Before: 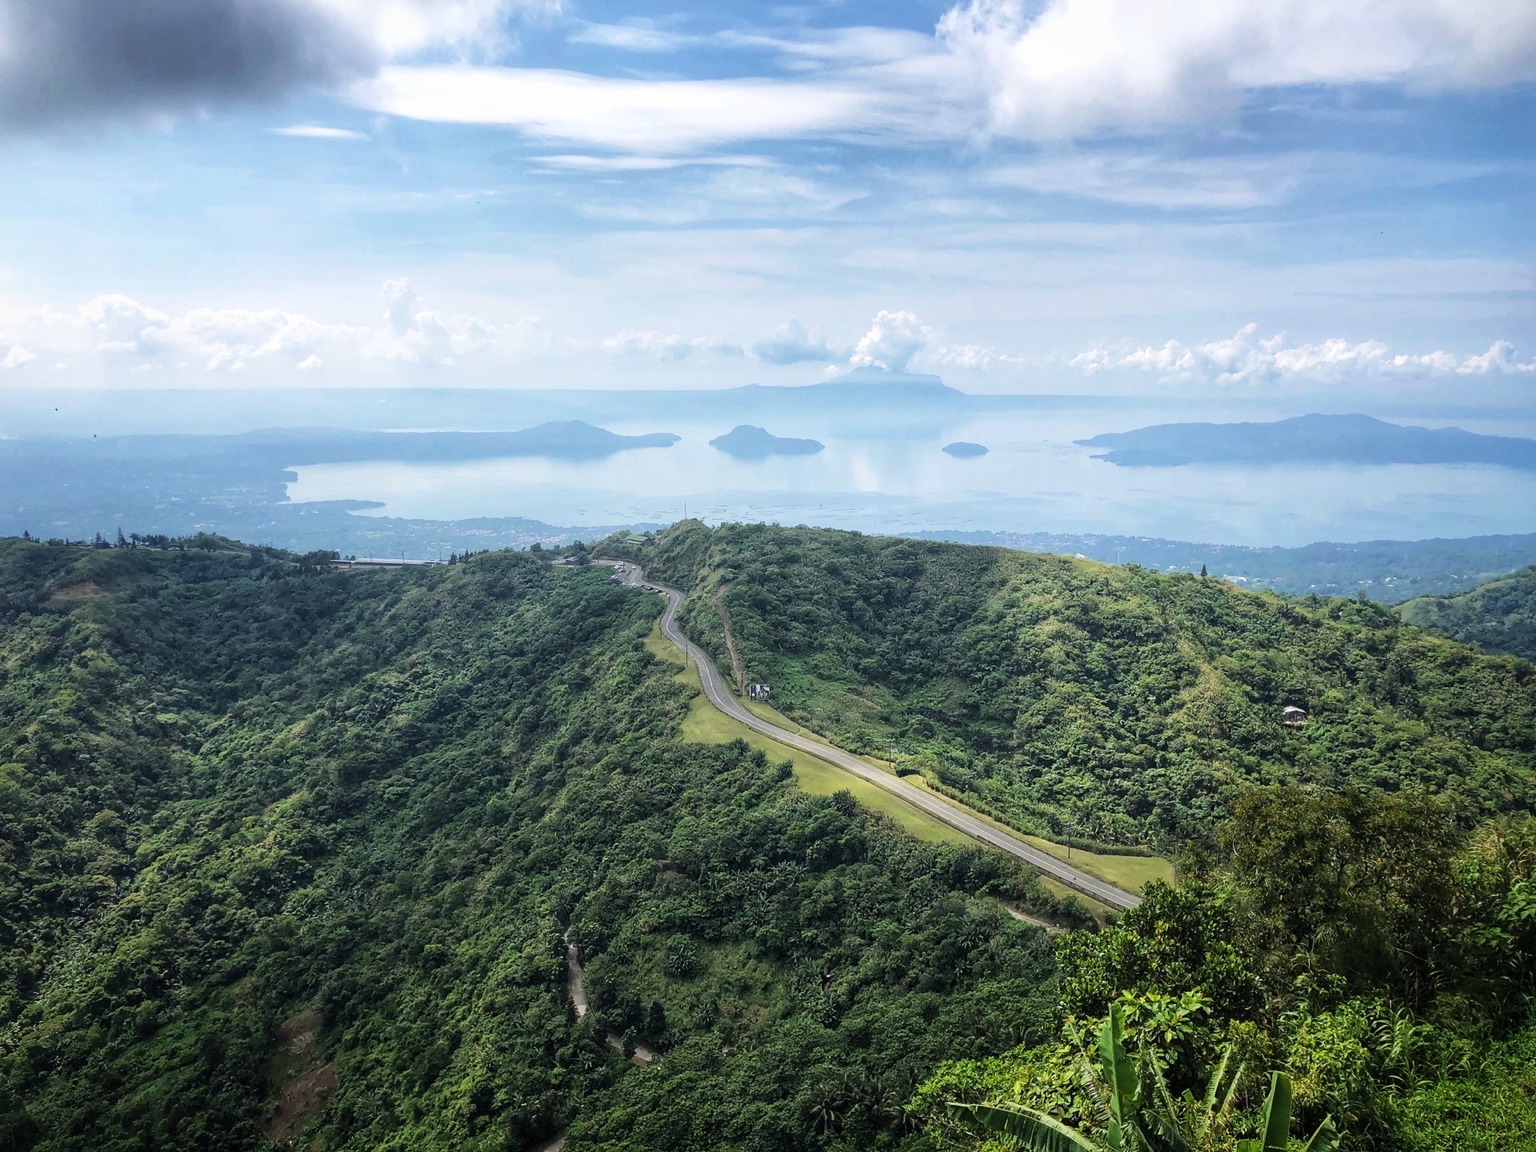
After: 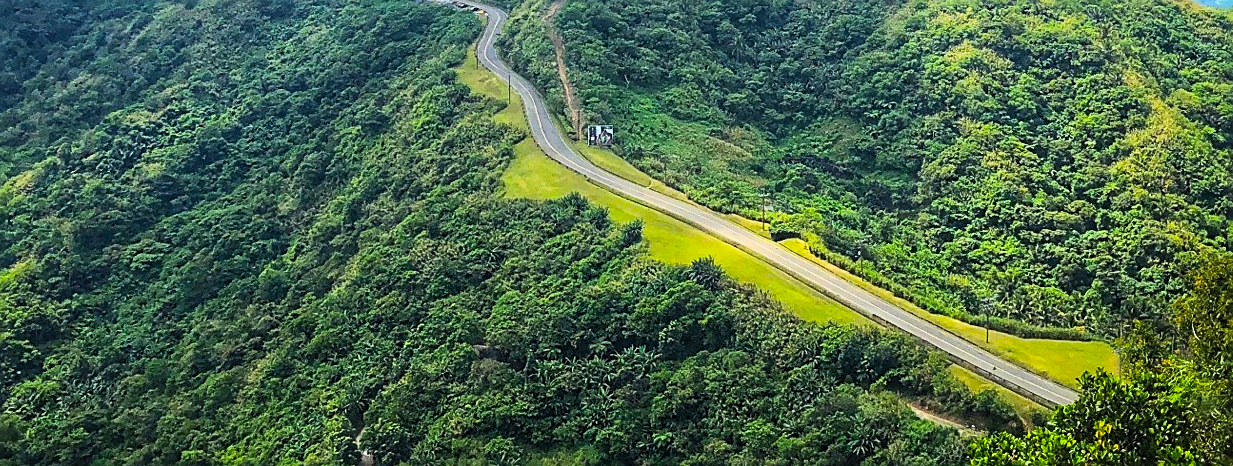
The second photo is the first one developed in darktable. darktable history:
sharpen: on, module defaults
contrast brightness saturation: contrast 0.203, brightness 0.164, saturation 0.225
crop: left 18.218%, top 50.731%, right 17.556%, bottom 16.841%
tone equalizer: on, module defaults
color balance rgb: linear chroma grading › shadows -29.304%, linear chroma grading › global chroma 35.202%, perceptual saturation grading › global saturation 29.722%
